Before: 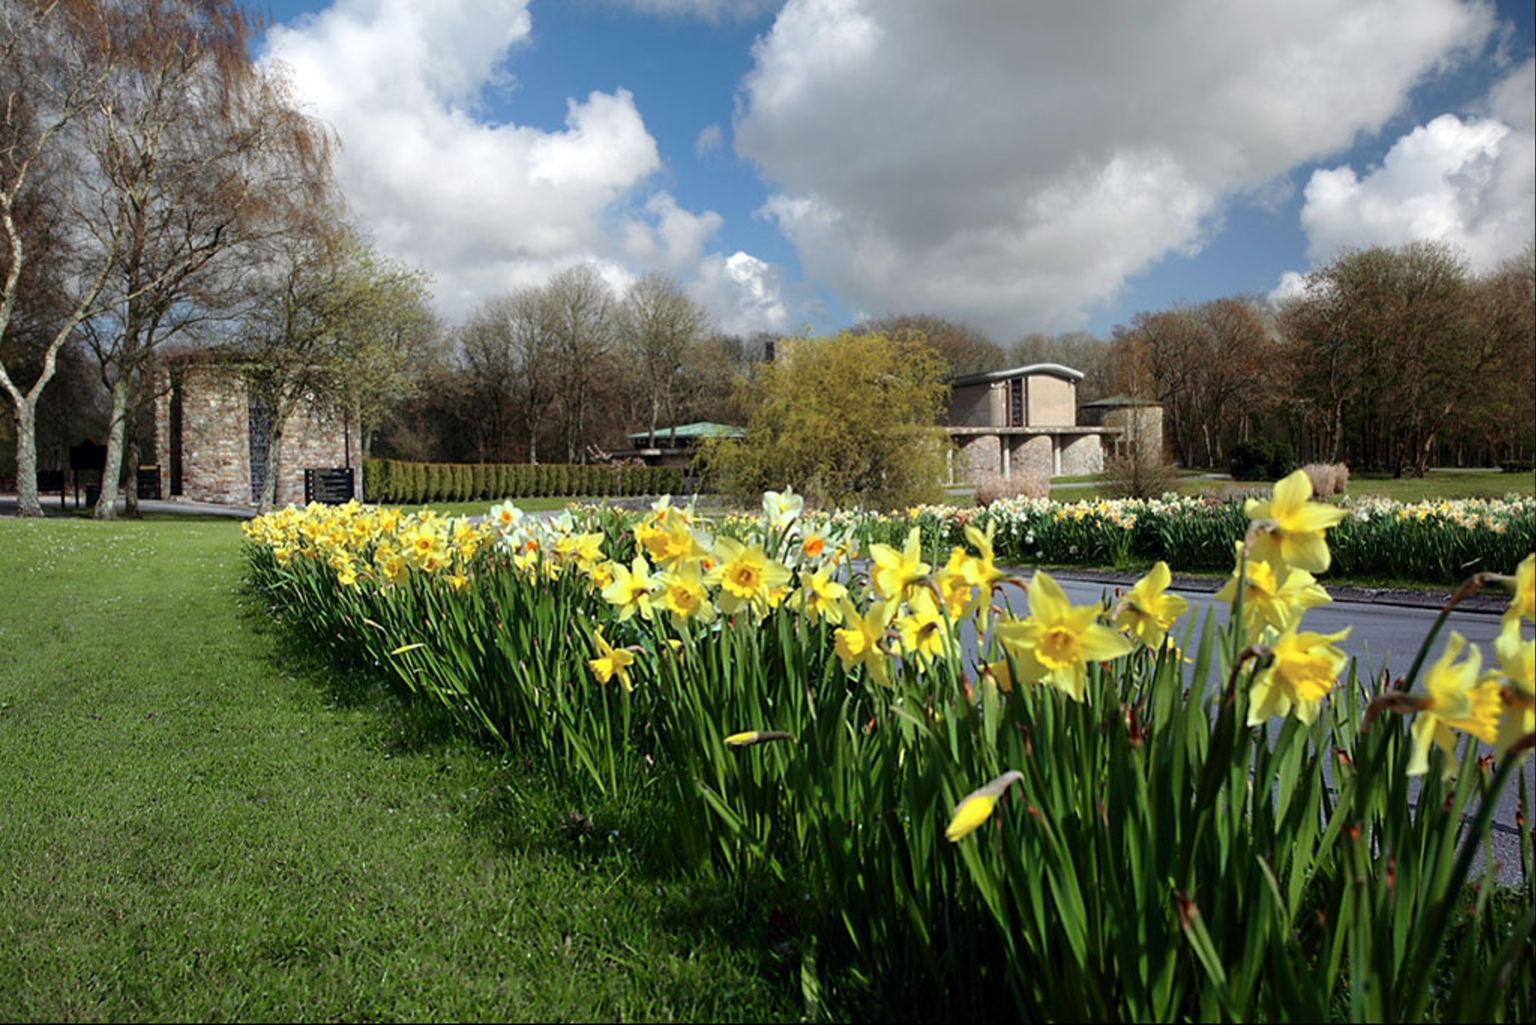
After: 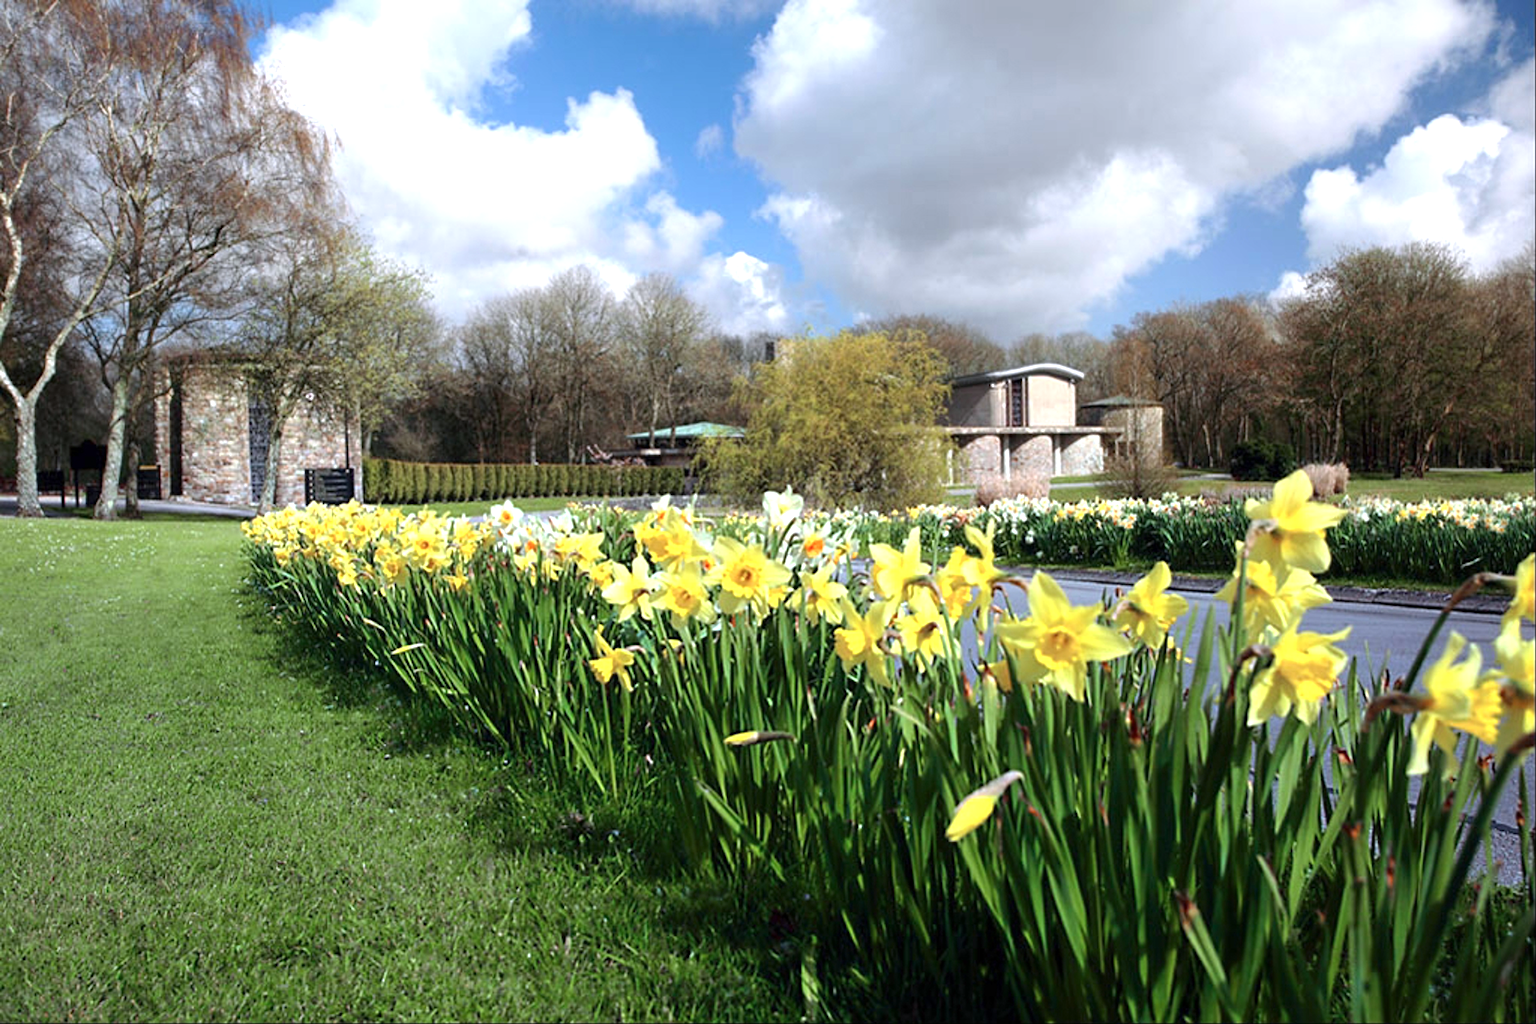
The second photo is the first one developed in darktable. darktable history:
exposure: exposure 0.661 EV, compensate highlight preservation false
color calibration: illuminant as shot in camera, x 0.358, y 0.373, temperature 4628.91 K
